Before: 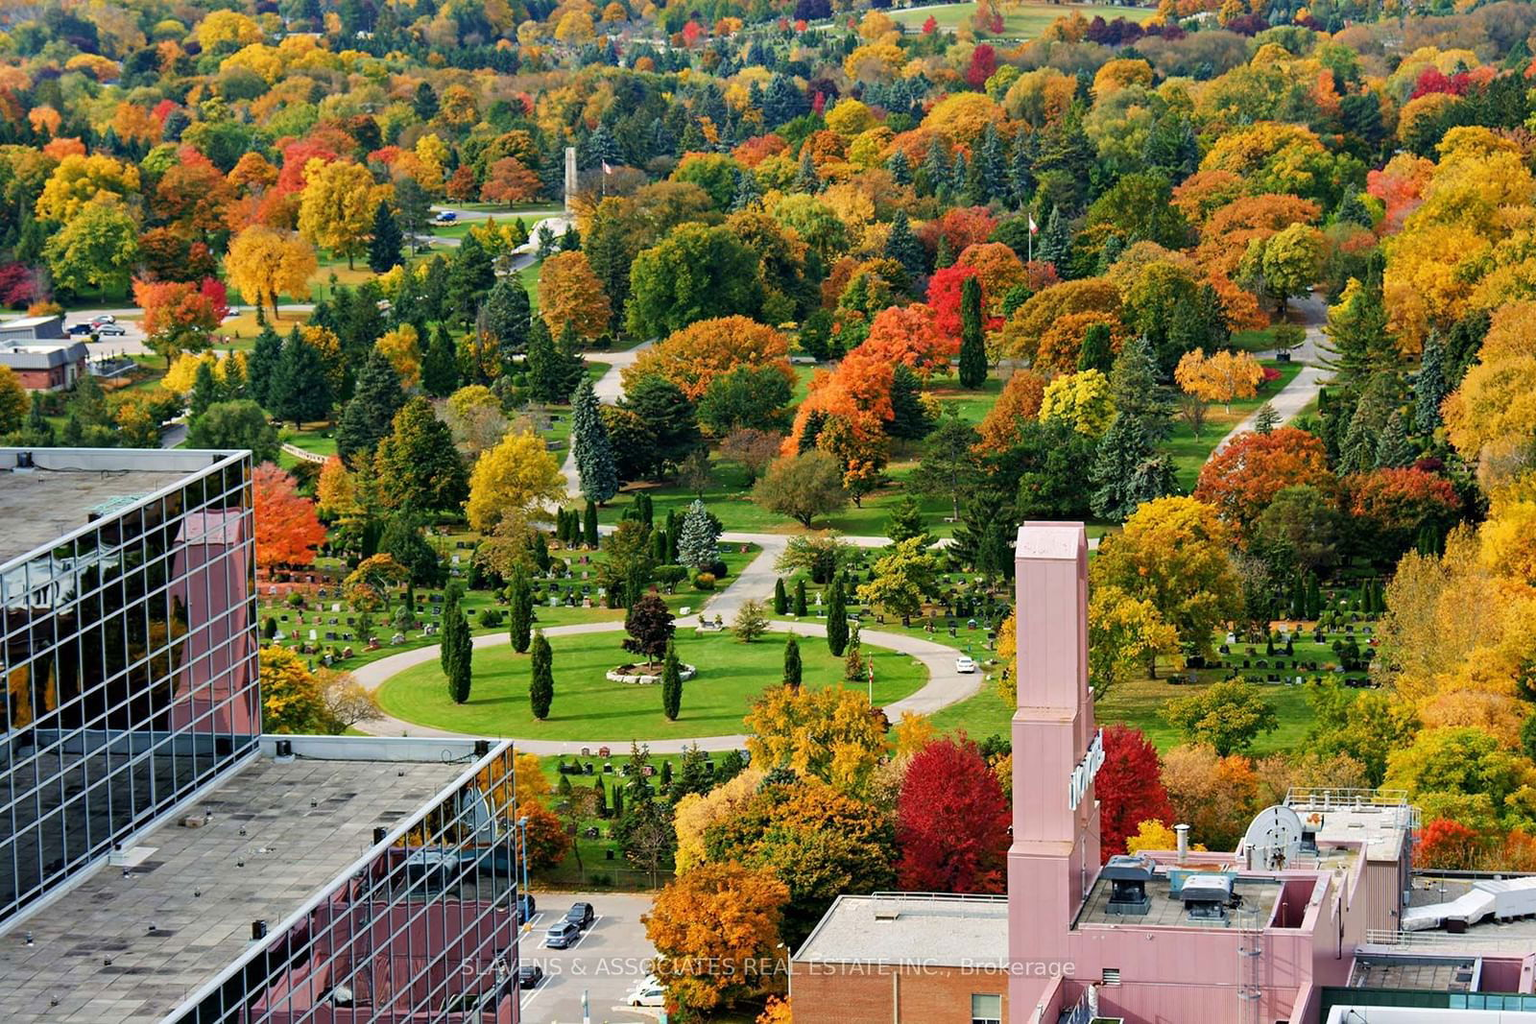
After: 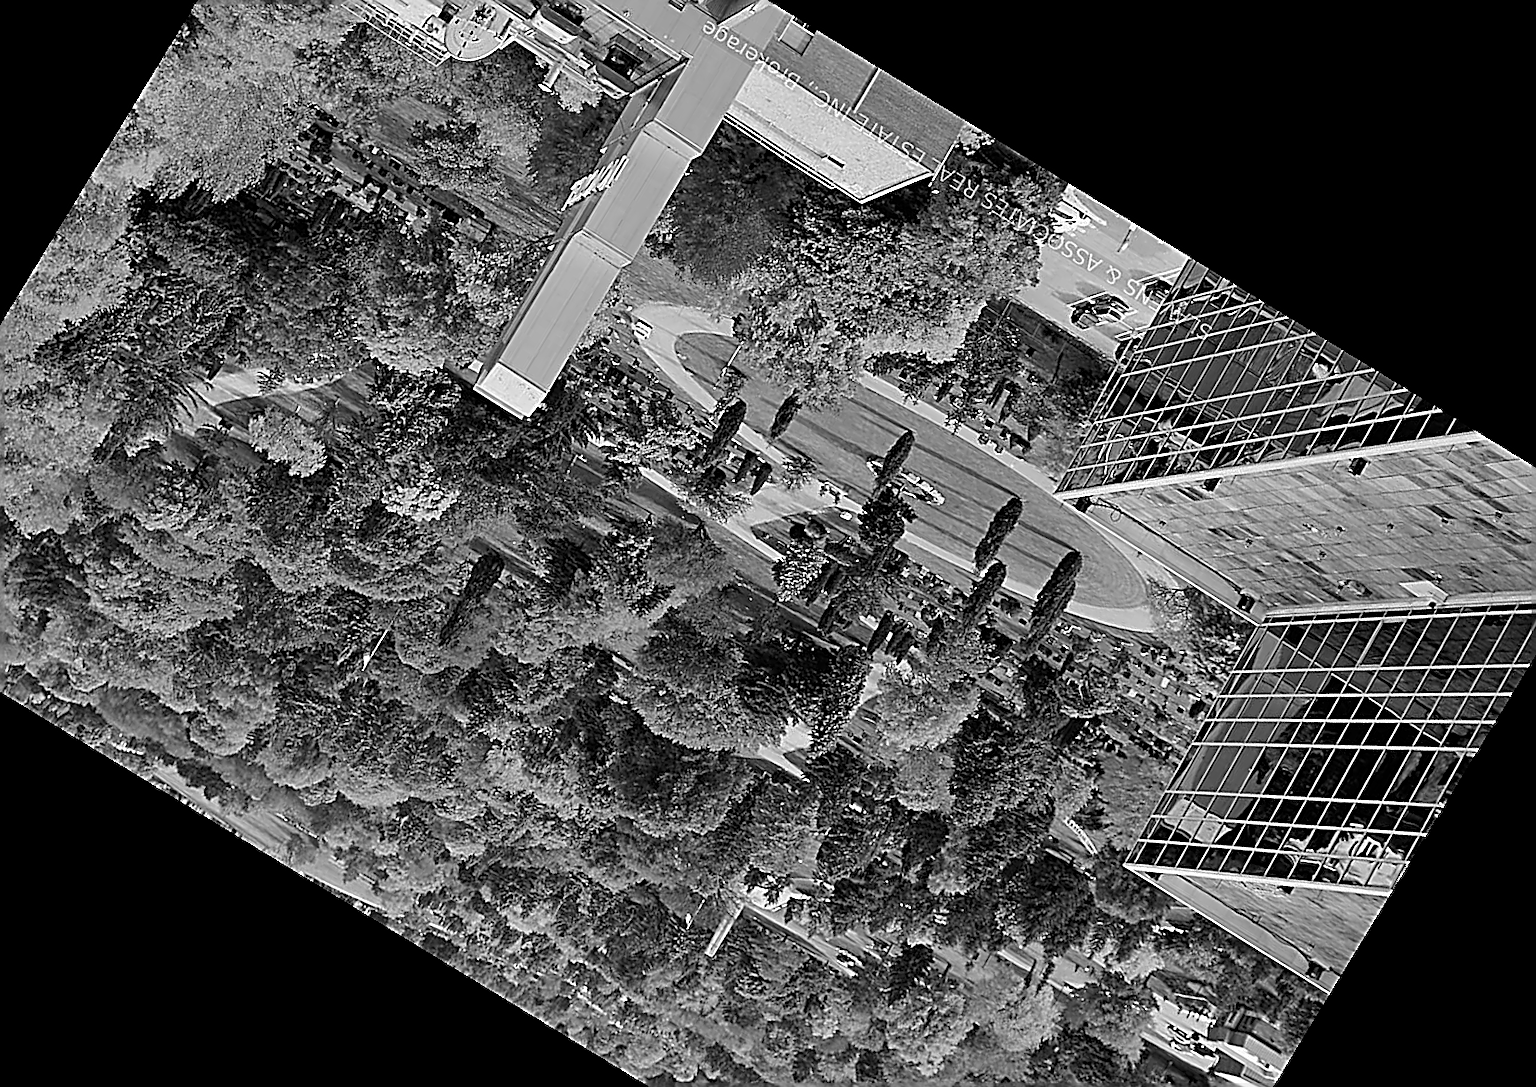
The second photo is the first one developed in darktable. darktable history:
sharpen: amount 2
crop and rotate: angle 148.68°, left 9.111%, top 15.603%, right 4.588%, bottom 17.041%
monochrome: a 14.95, b -89.96
